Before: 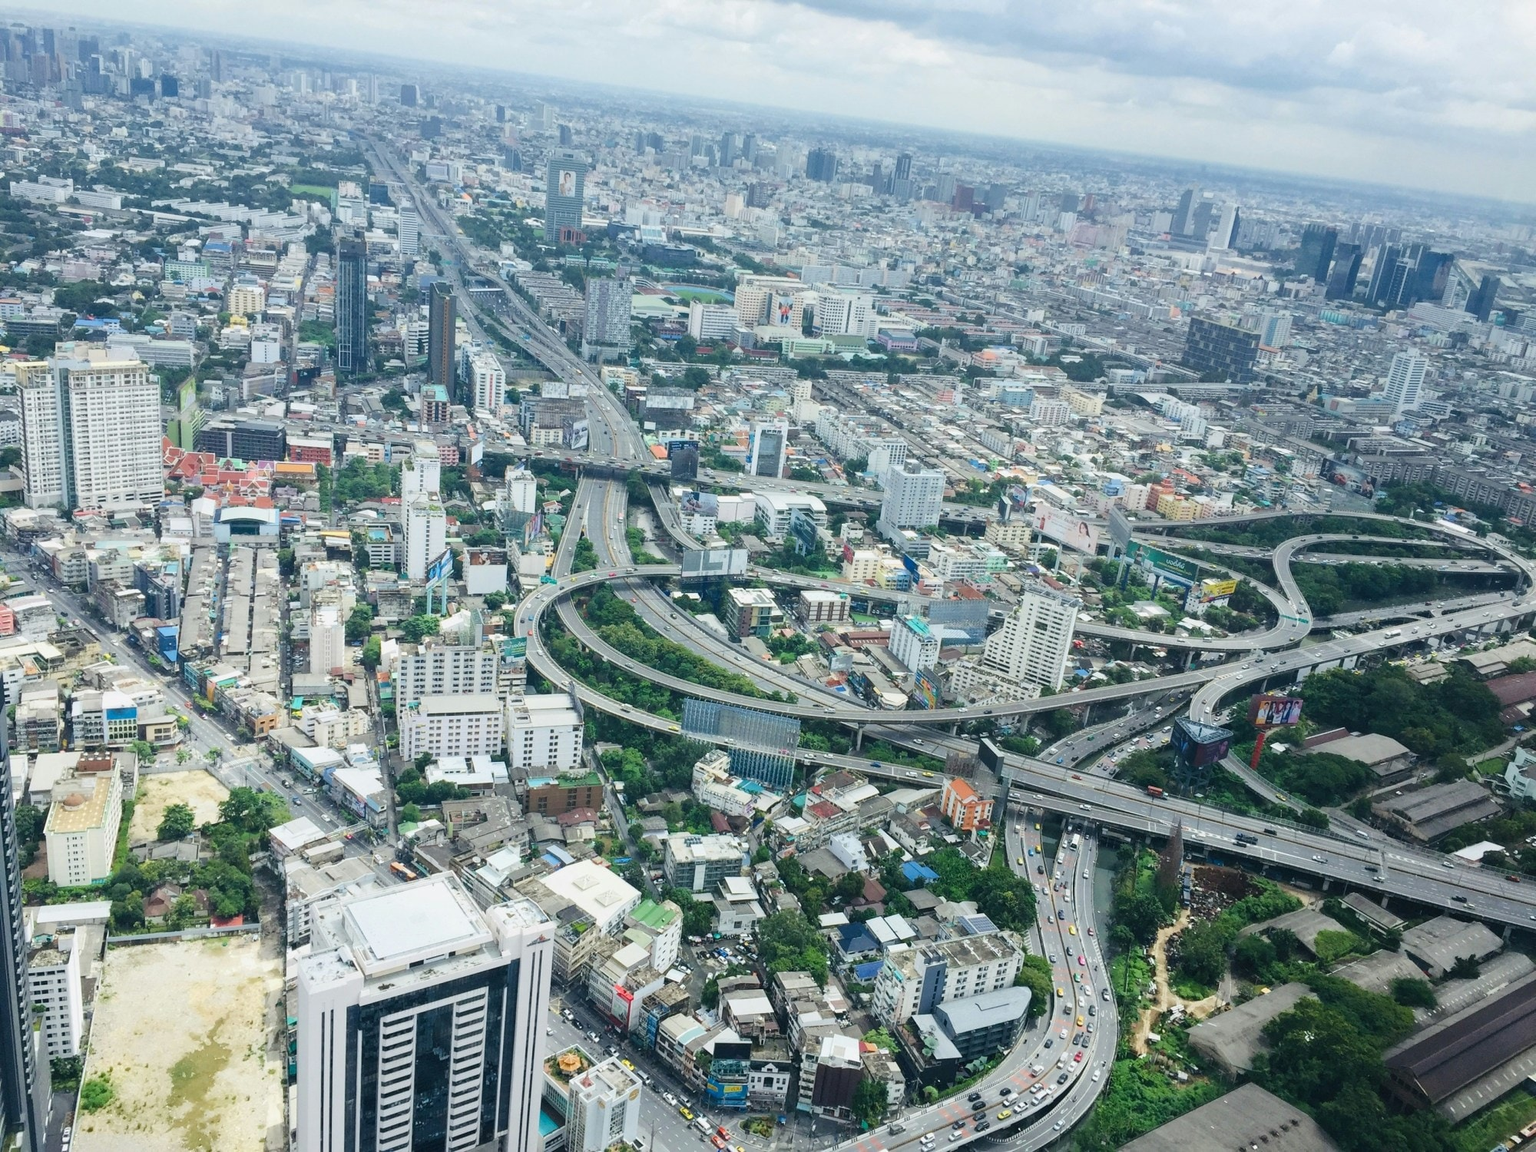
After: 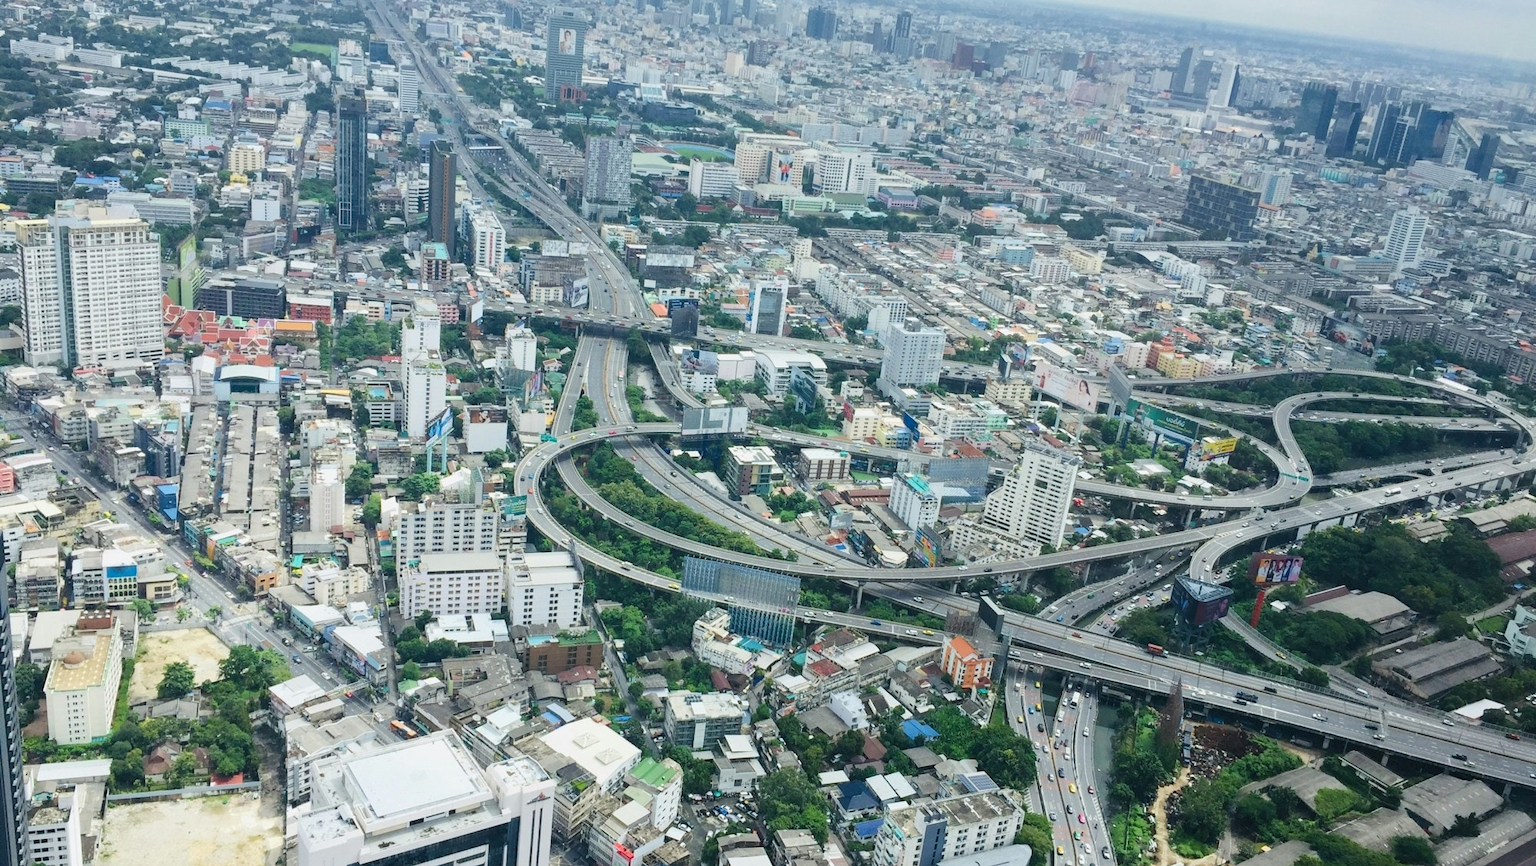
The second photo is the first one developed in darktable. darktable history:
crop and rotate: top 12.398%, bottom 12.377%
